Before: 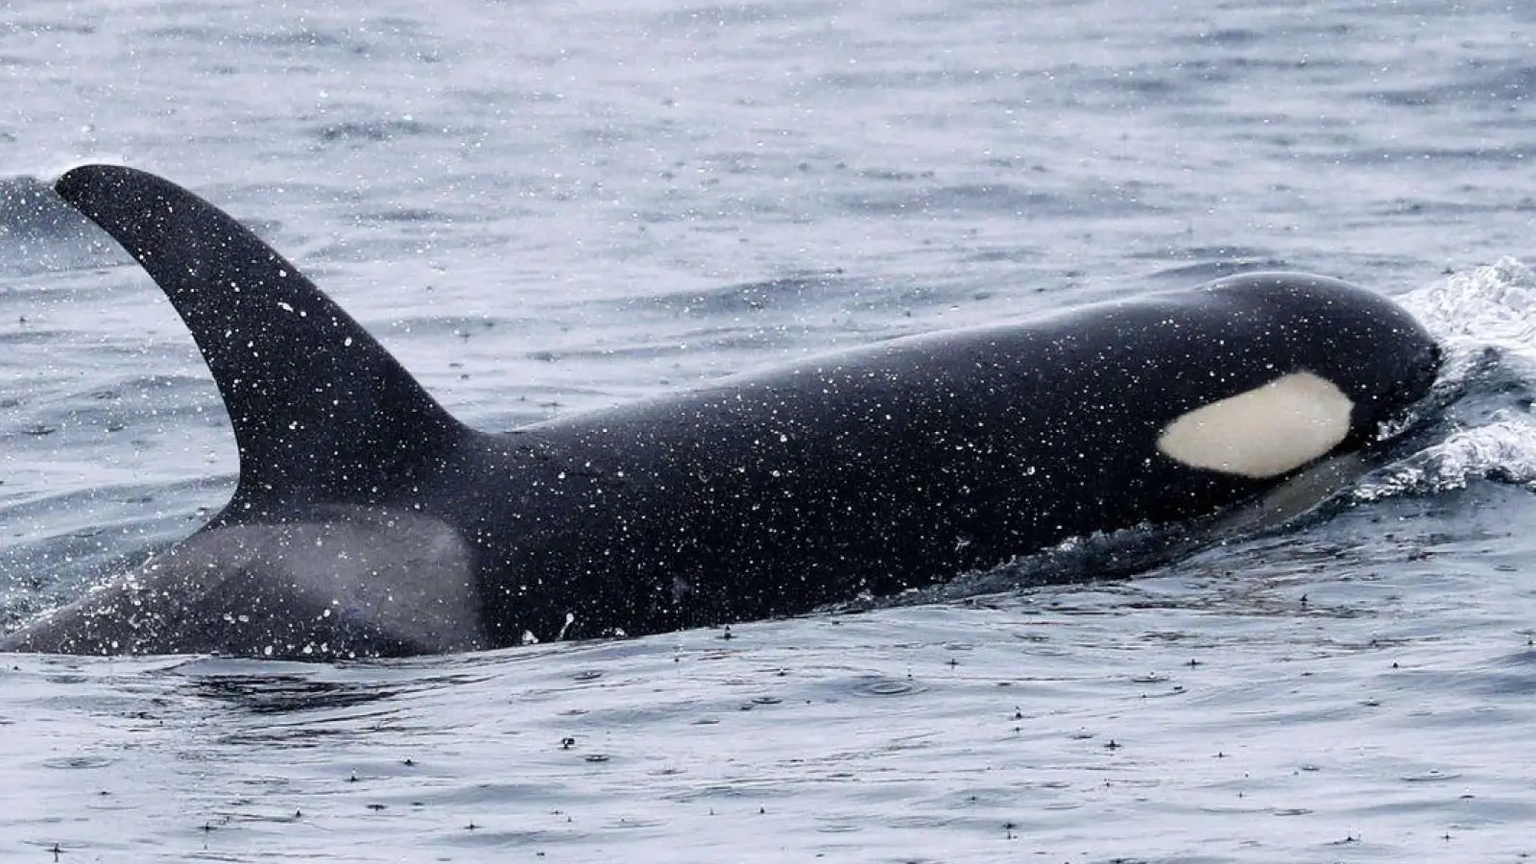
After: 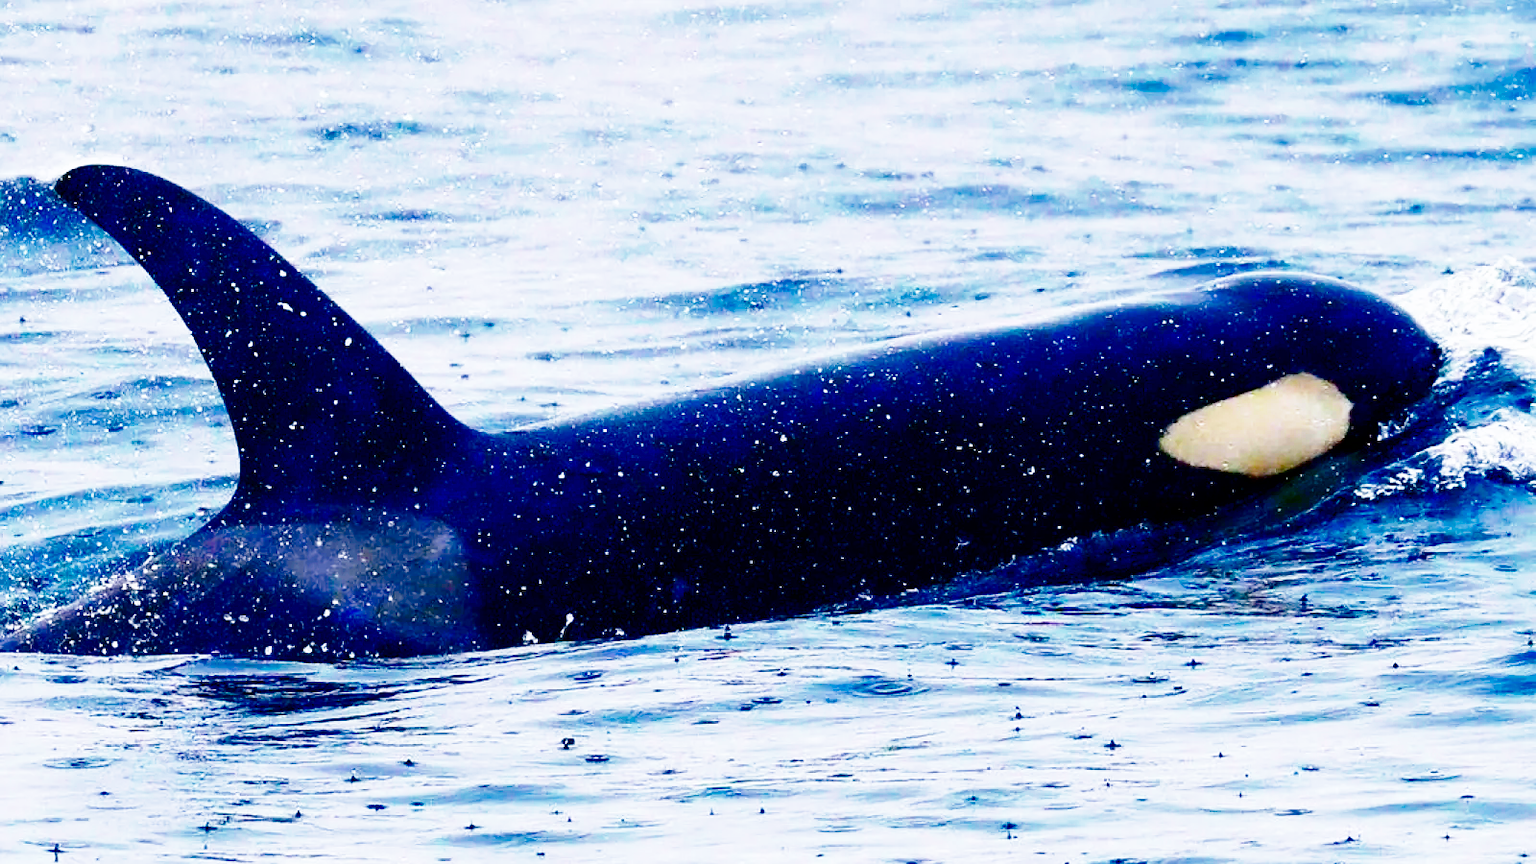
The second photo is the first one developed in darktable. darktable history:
color balance rgb: linear chroma grading › highlights 99.414%, linear chroma grading › global chroma 23.92%, perceptual saturation grading › global saturation 9.361%, perceptual saturation grading › highlights -13.175%, perceptual saturation grading › mid-tones 14.227%, perceptual saturation grading › shadows 23.236%, global vibrance 20%
contrast brightness saturation: brightness -0.99, saturation 0.99
base curve: curves: ch0 [(0, 0) (0.007, 0.004) (0.027, 0.03) (0.046, 0.07) (0.207, 0.54) (0.442, 0.872) (0.673, 0.972) (1, 1)], preserve colors none
